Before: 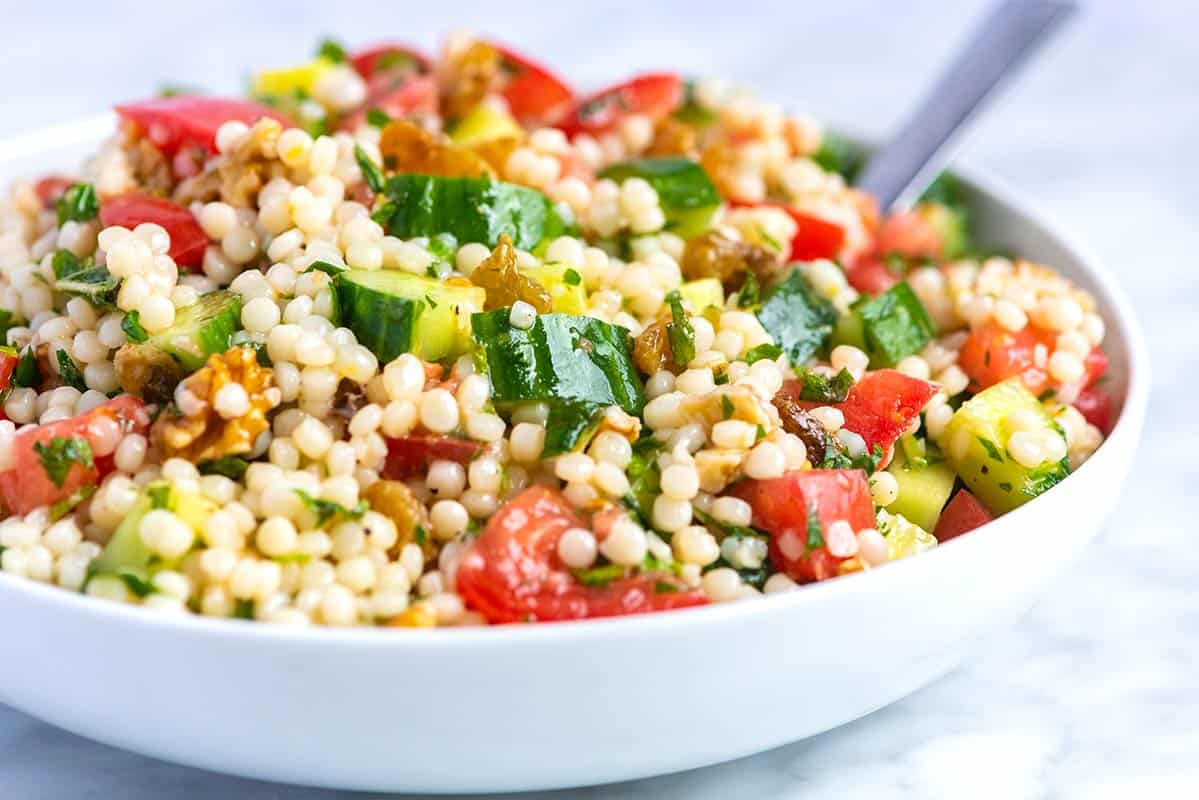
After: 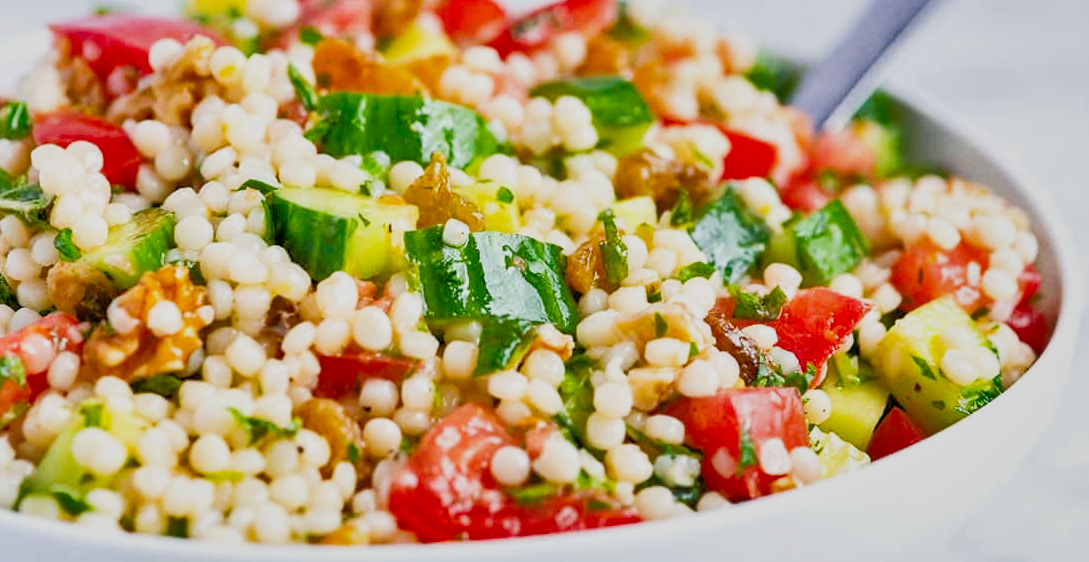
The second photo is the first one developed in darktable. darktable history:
crop: left 5.596%, top 10.314%, right 3.534%, bottom 19.395%
sigmoid: contrast 1.54, target black 0
shadows and highlights: soften with gaussian
tone equalizer: -7 EV 0.15 EV, -6 EV 0.6 EV, -5 EV 1.15 EV, -4 EV 1.33 EV, -3 EV 1.15 EV, -2 EV 0.6 EV, -1 EV 0.15 EV, mask exposure compensation -0.5 EV
